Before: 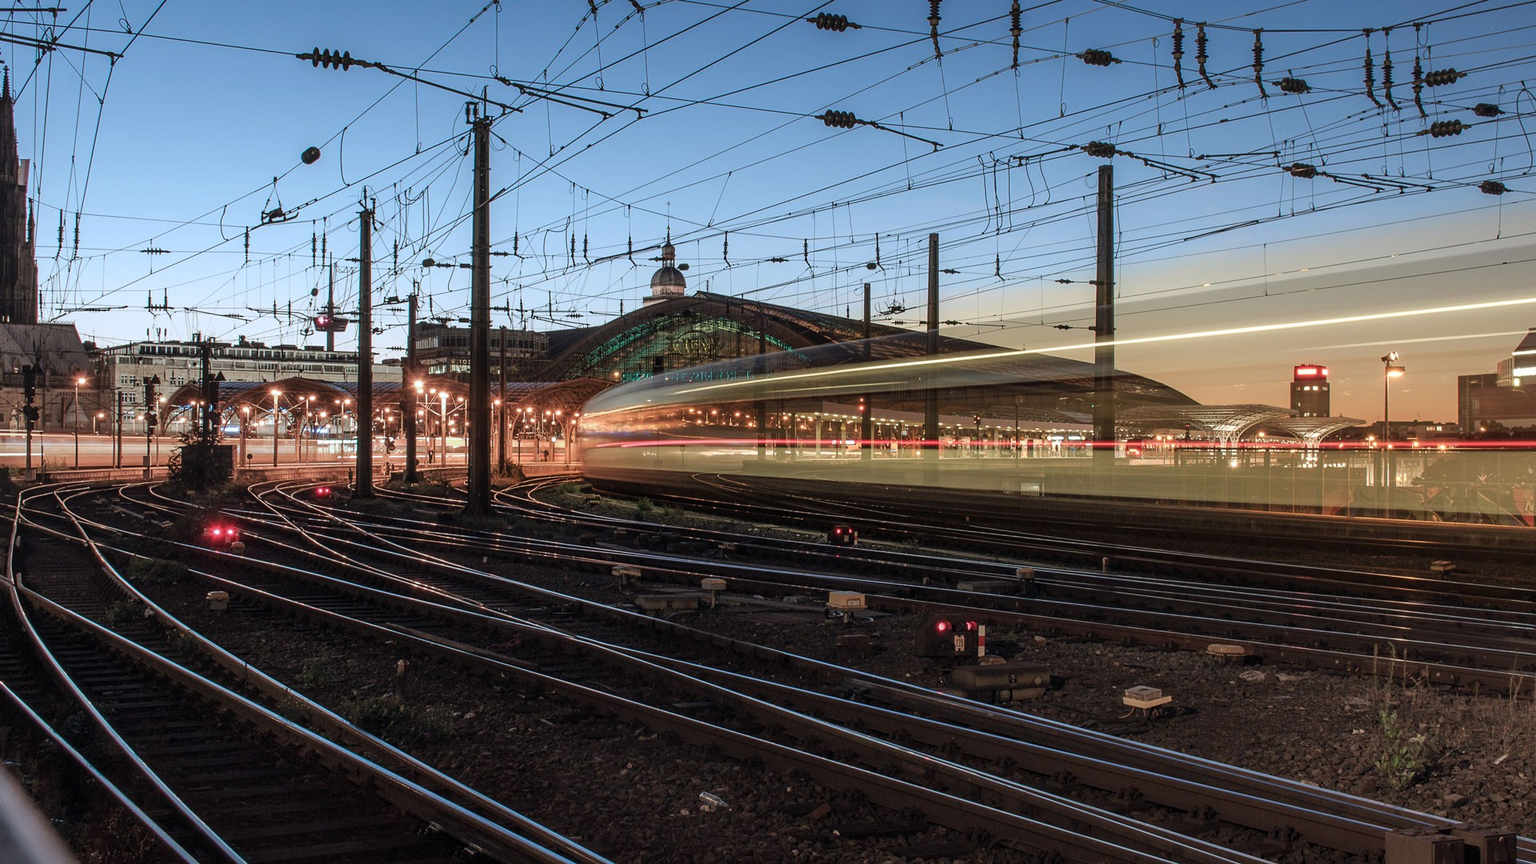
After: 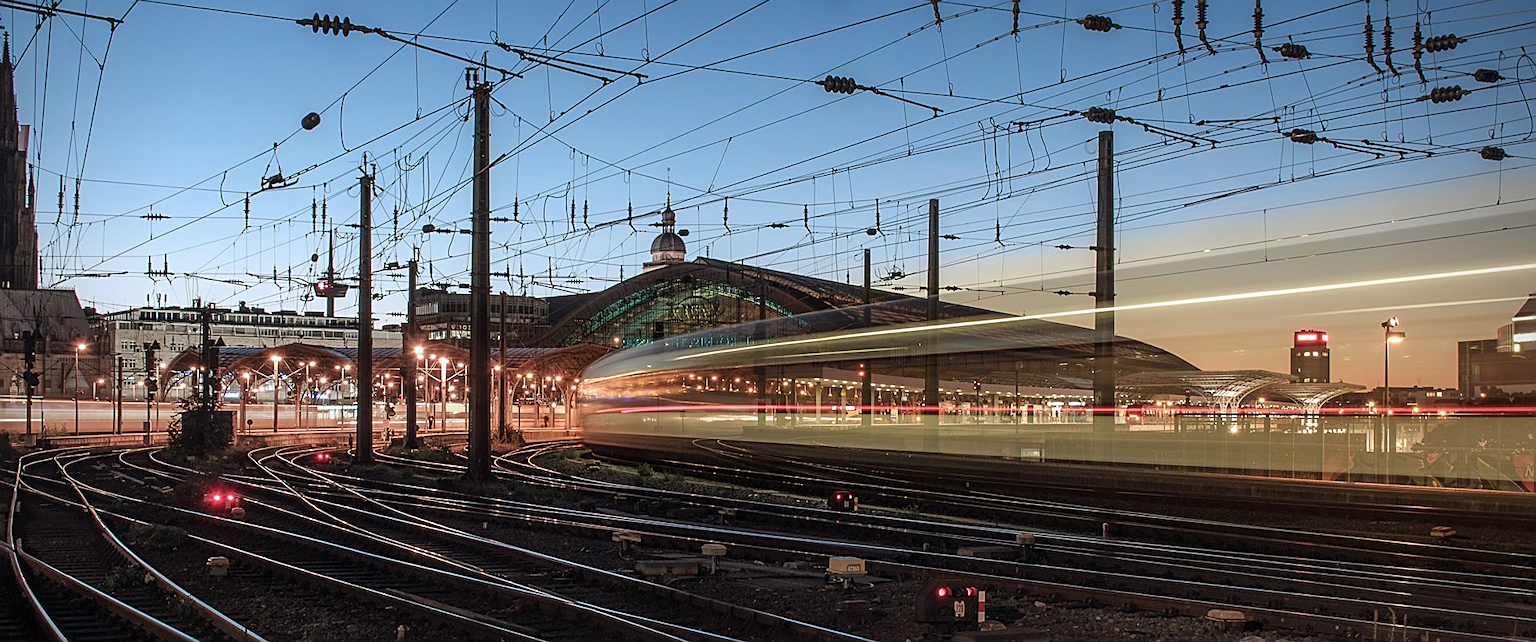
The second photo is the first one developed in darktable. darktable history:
color zones: curves: ch0 [(0, 0.5) (0.143, 0.5) (0.286, 0.5) (0.429, 0.5) (0.571, 0.5) (0.714, 0.476) (0.857, 0.5) (1, 0.5)]; ch2 [(0, 0.5) (0.143, 0.5) (0.286, 0.5) (0.429, 0.5) (0.571, 0.5) (0.714, 0.487) (0.857, 0.5) (1, 0.5)]
crop: top 4.027%, bottom 21.621%
sharpen: on, module defaults
vignetting: brightness -0.564, saturation -0.001
